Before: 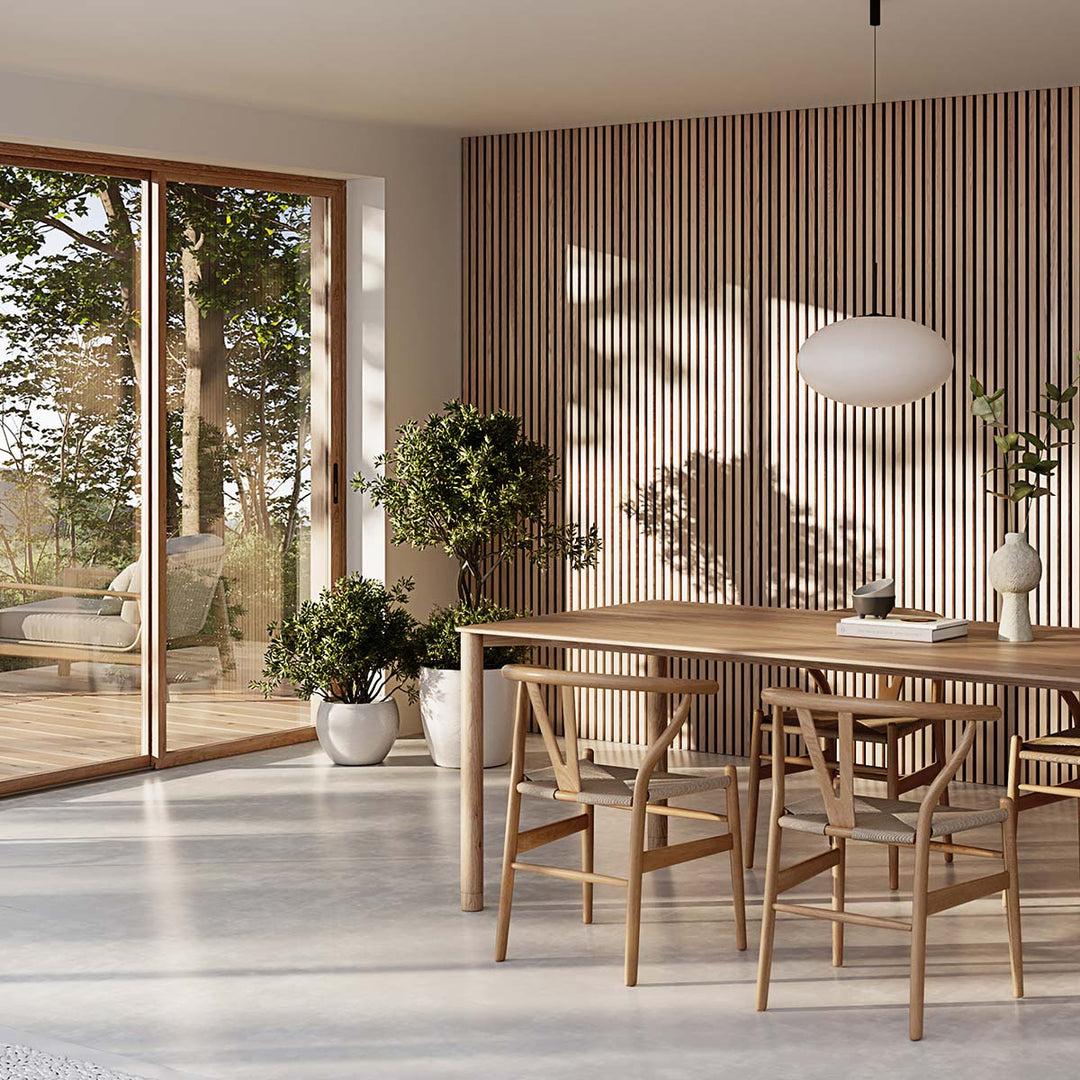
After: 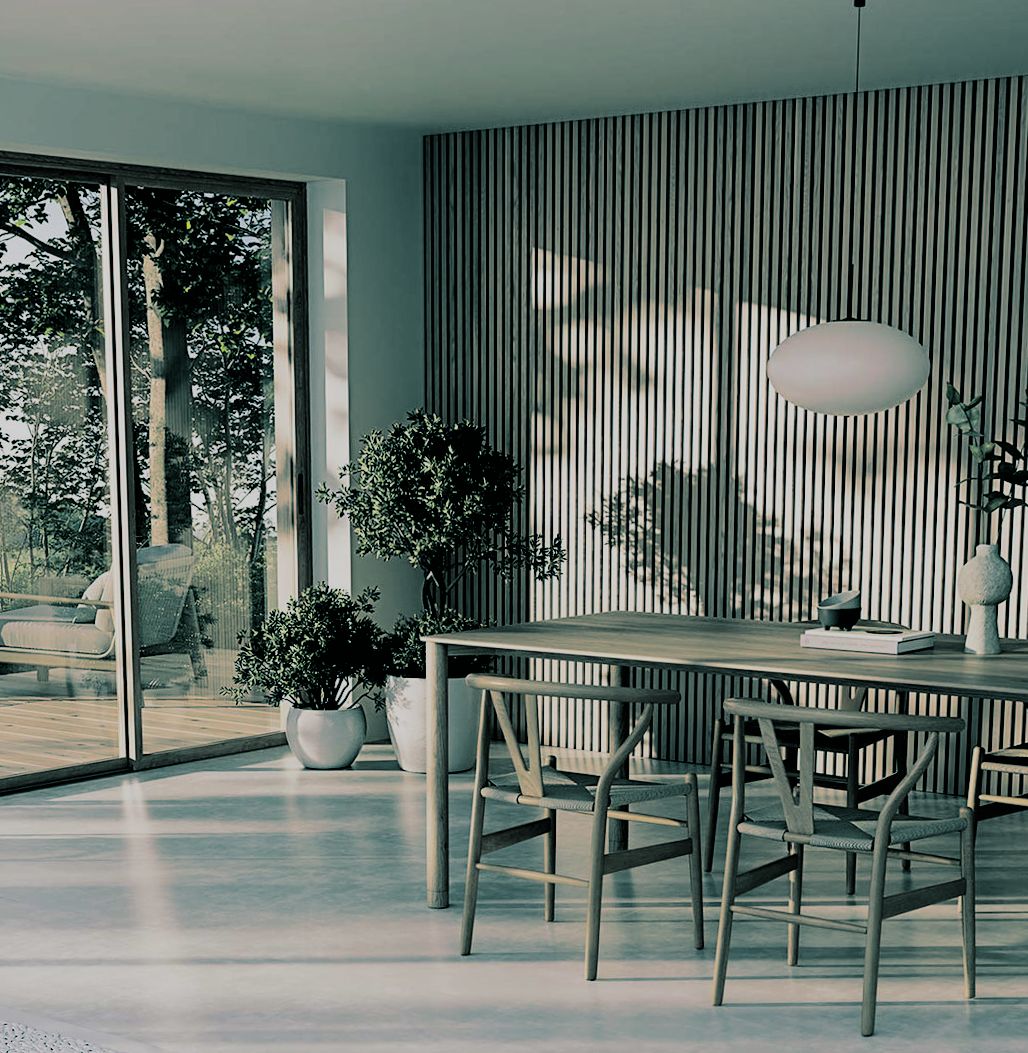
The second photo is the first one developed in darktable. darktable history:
split-toning: shadows › hue 186.43°, highlights › hue 49.29°, compress 30.29%
exposure: black level correction 0.011, exposure -0.478 EV, compensate highlight preservation false
filmic rgb: black relative exposure -5 EV, hardness 2.88, contrast 1.3, highlights saturation mix -30%
rotate and perspective: rotation 0.074°, lens shift (vertical) 0.096, lens shift (horizontal) -0.041, crop left 0.043, crop right 0.952, crop top 0.024, crop bottom 0.979
